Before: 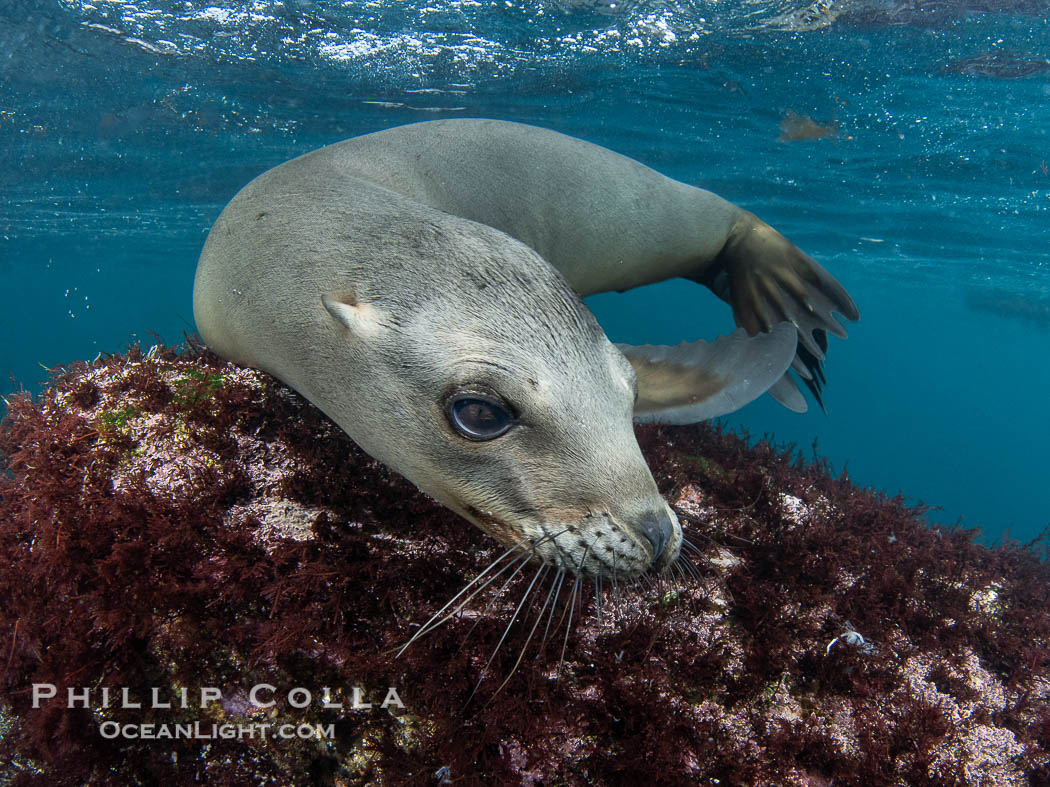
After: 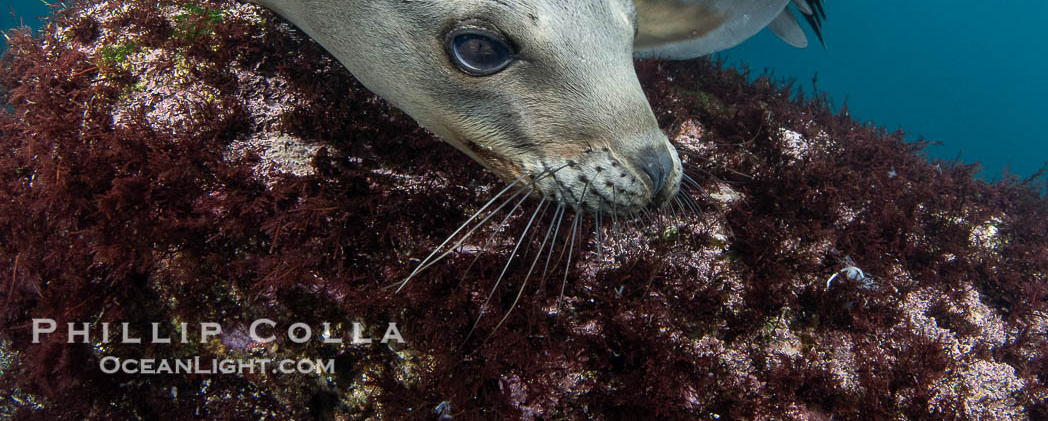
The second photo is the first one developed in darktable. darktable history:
crop and rotate: top 46.417%, right 0.112%
